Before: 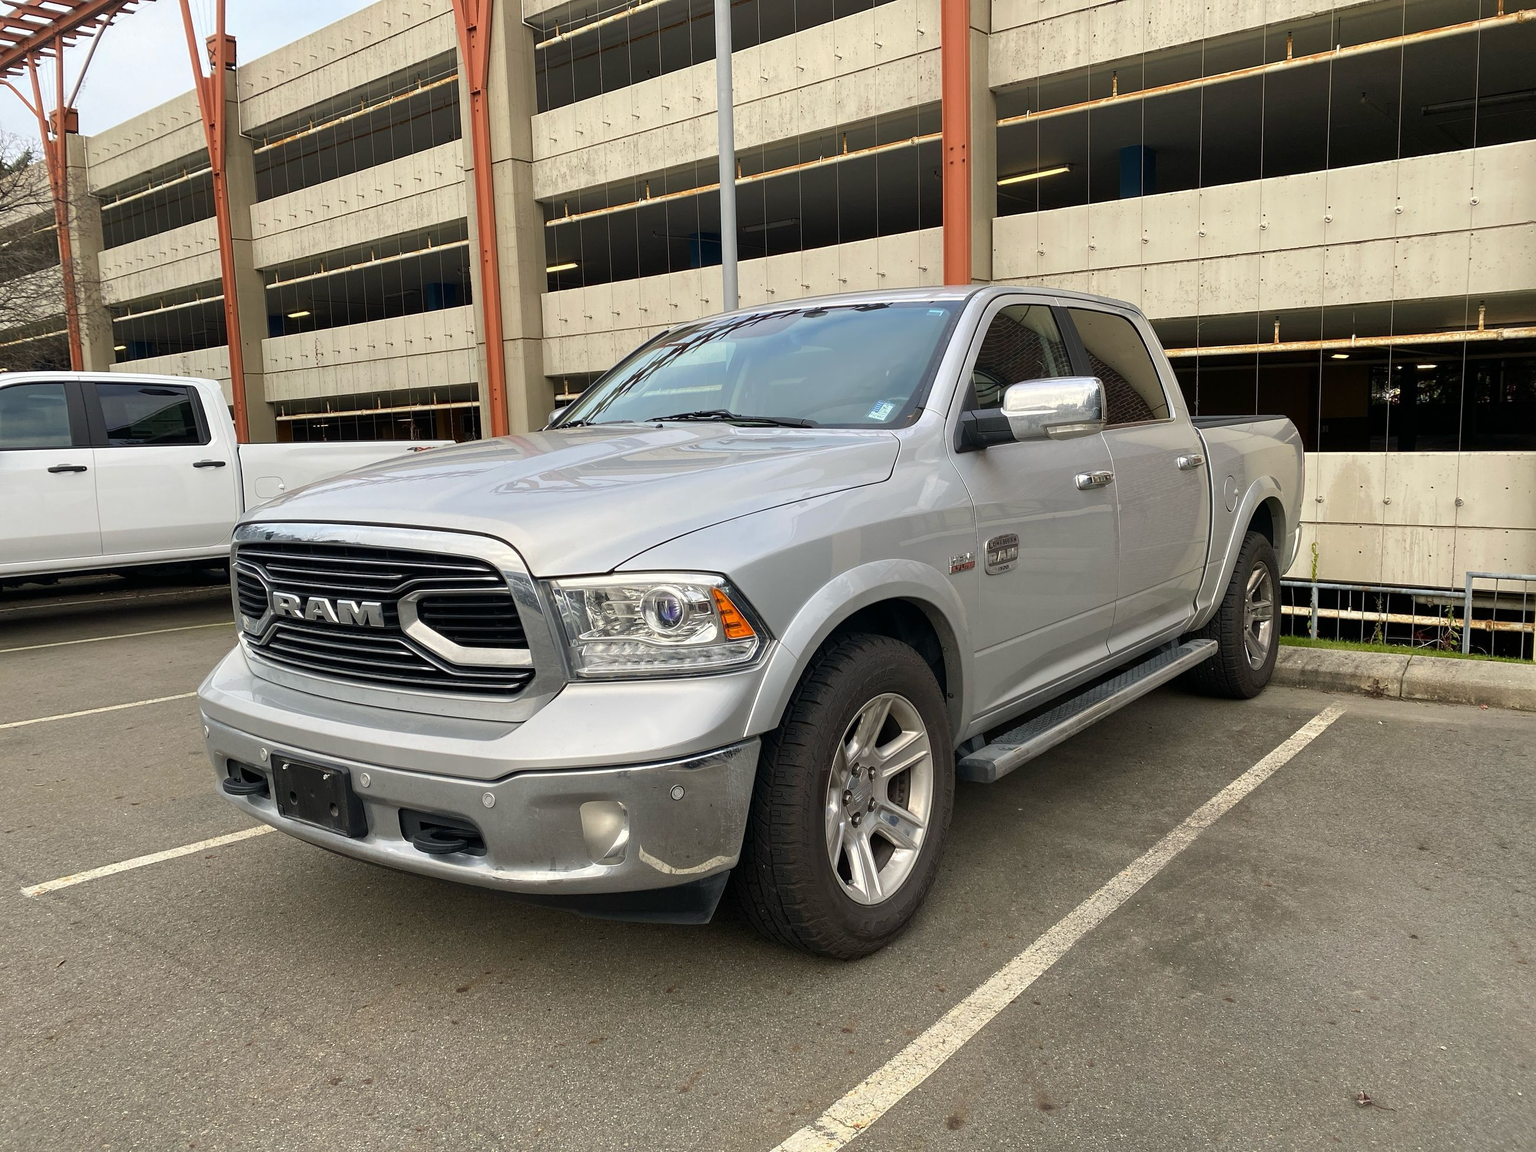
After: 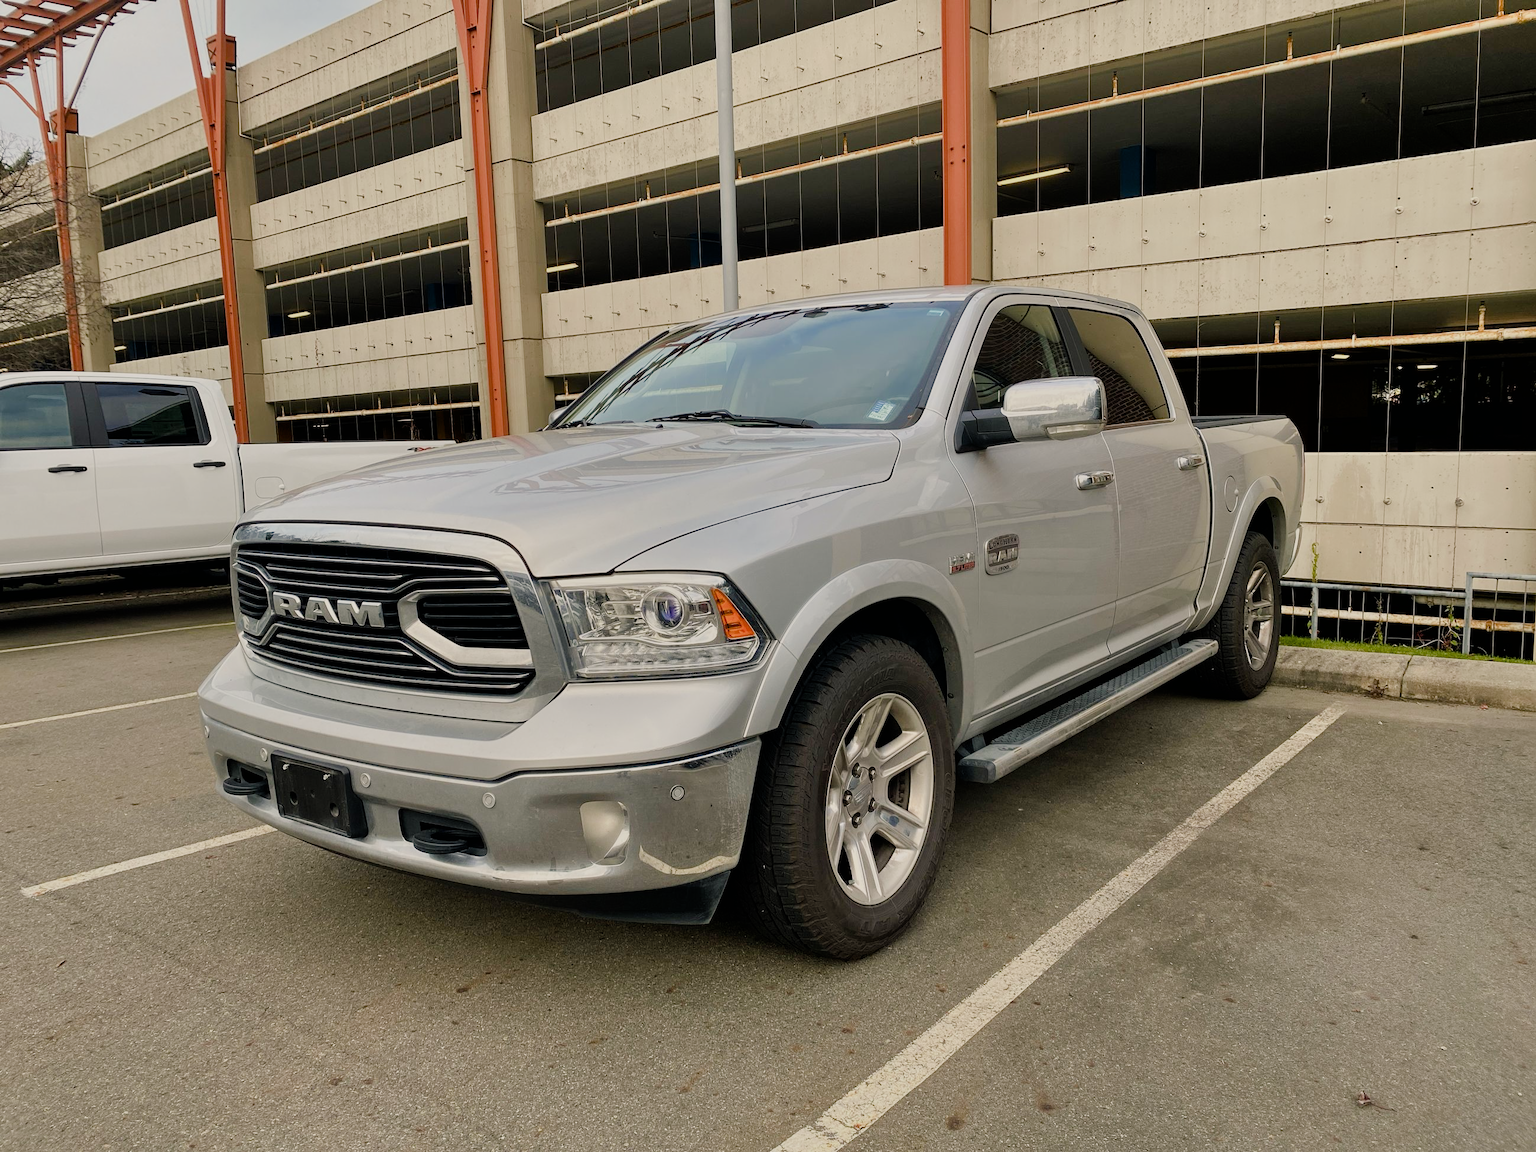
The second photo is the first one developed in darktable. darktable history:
filmic rgb: black relative exposure -7.65 EV, white relative exposure 4.56 EV, threshold 5.96 EV, hardness 3.61, enable highlight reconstruction true
color balance rgb: shadows lift › chroma 0.855%, shadows lift › hue 115.86°, highlights gain › chroma 2.98%, highlights gain › hue 72.93°, perceptual saturation grading › global saturation 20%, perceptual saturation grading › highlights -49.624%, perceptual saturation grading › shadows 24.623%, global vibrance 20.726%
shadows and highlights: soften with gaussian
